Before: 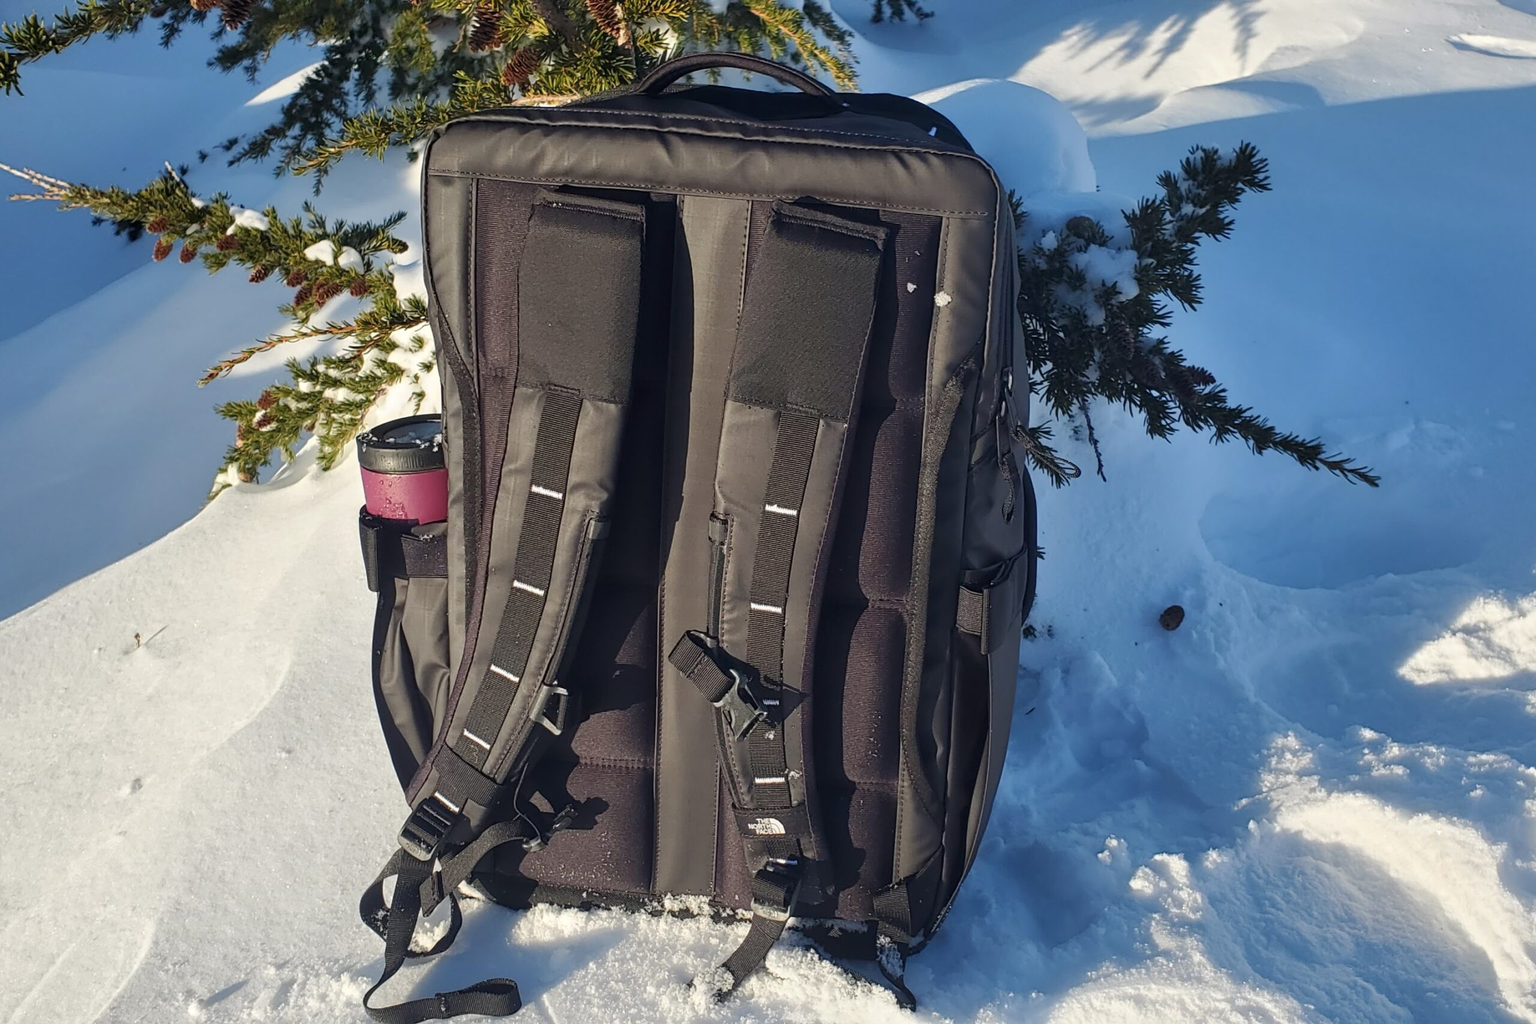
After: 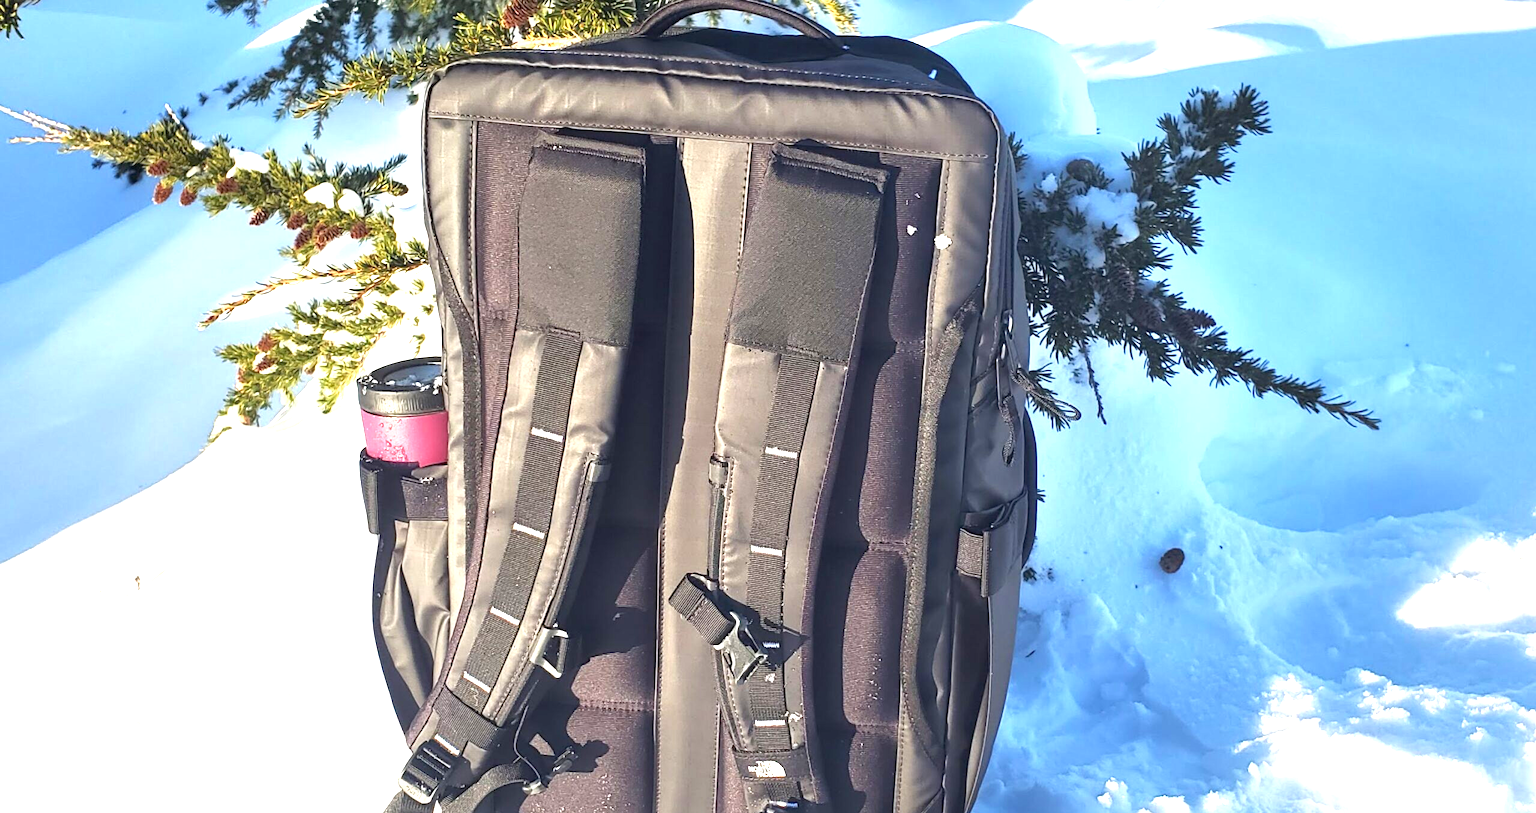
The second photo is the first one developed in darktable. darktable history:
tone equalizer: mask exposure compensation -0.497 EV
shadows and highlights: shadows 25.02, highlights -26.19
crop and rotate: top 5.656%, bottom 14.916%
exposure: black level correction 0, exposure 1.742 EV, compensate exposure bias true, compensate highlight preservation false
